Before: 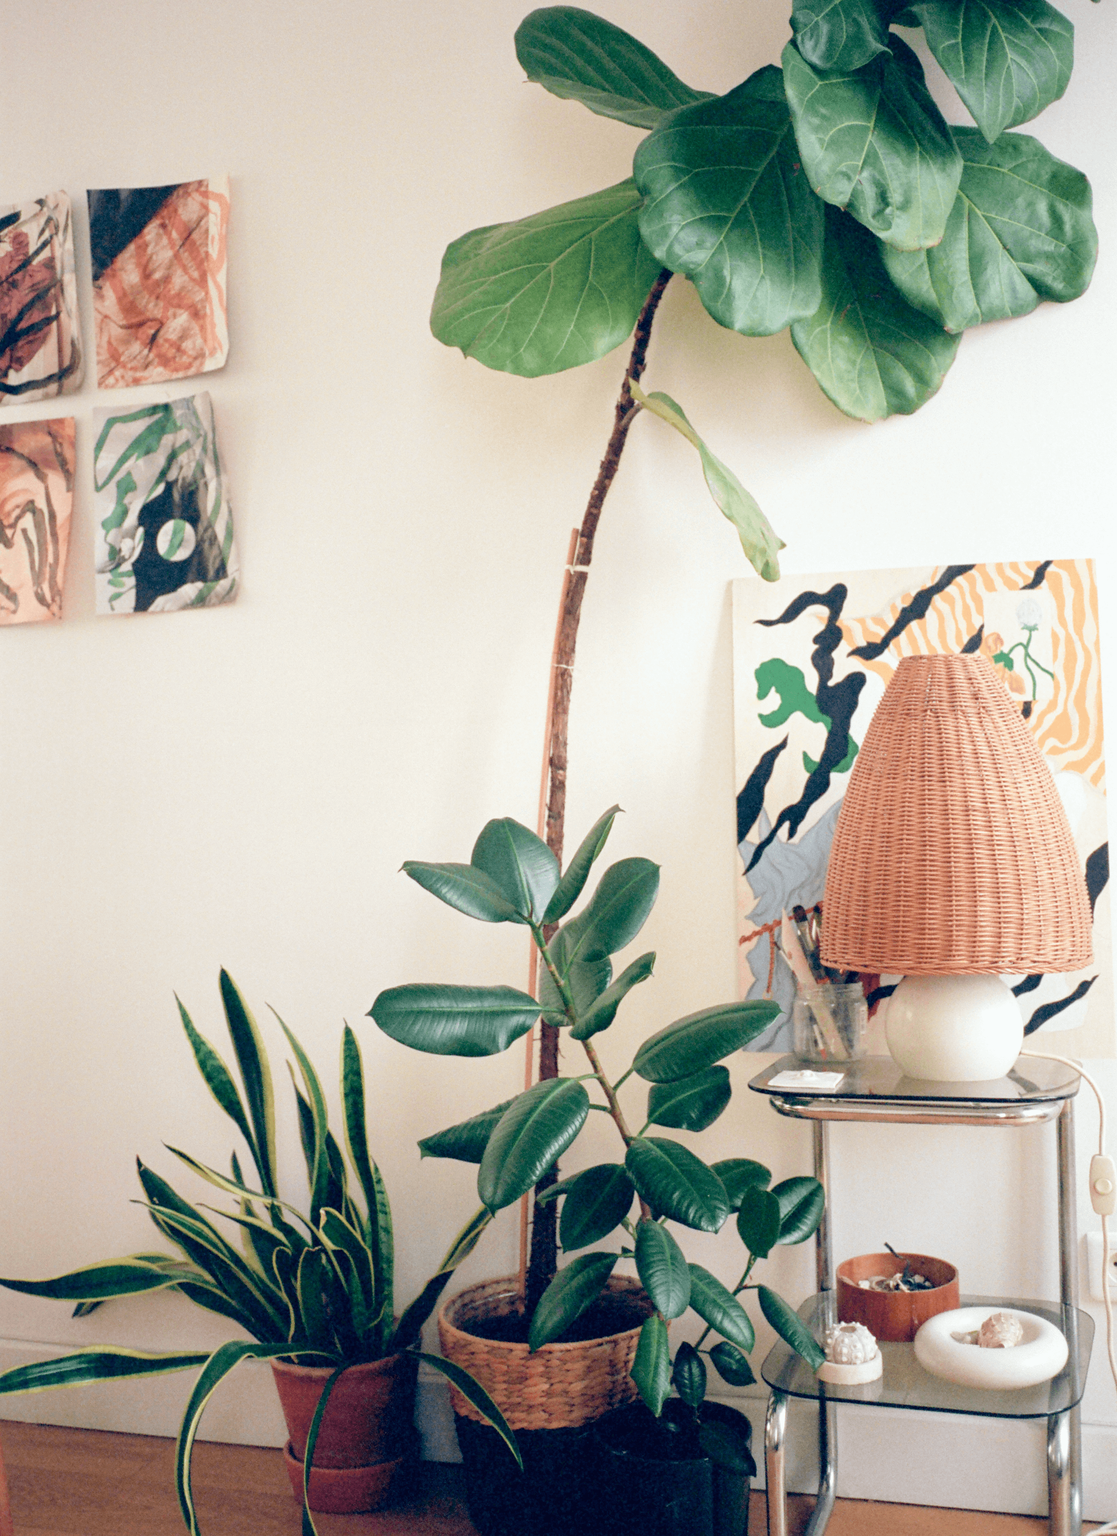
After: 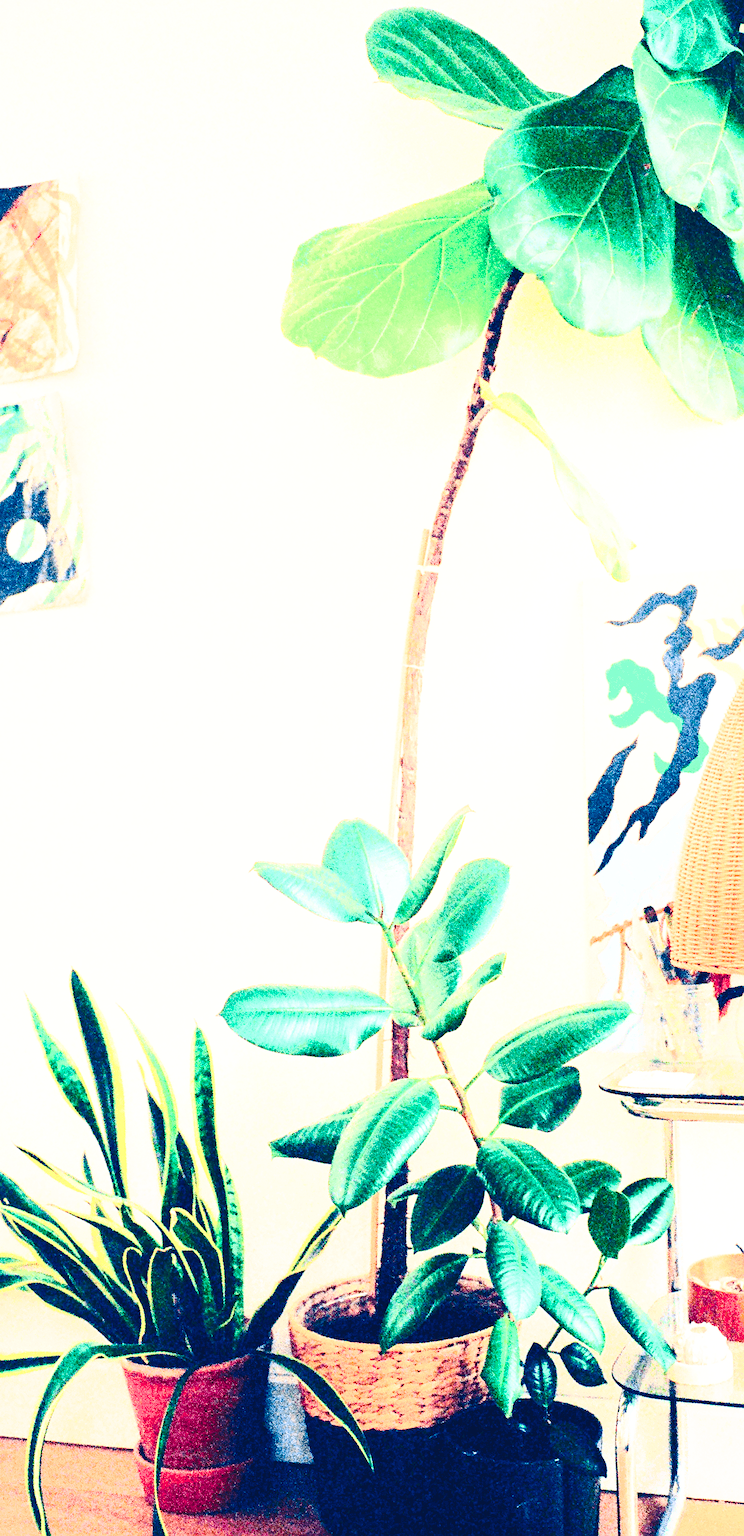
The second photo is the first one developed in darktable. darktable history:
exposure: black level correction -0.001, exposure 0.534 EV, compensate exposure bias true, compensate highlight preservation false
crop and rotate: left 13.435%, right 19.926%
sharpen: on, module defaults
contrast brightness saturation: contrast 0.814, brightness 0.584, saturation 0.602
base curve: curves: ch0 [(0, 0) (0.036, 0.037) (0.121, 0.228) (0.46, 0.76) (0.859, 0.983) (1, 1)], preserve colors none
